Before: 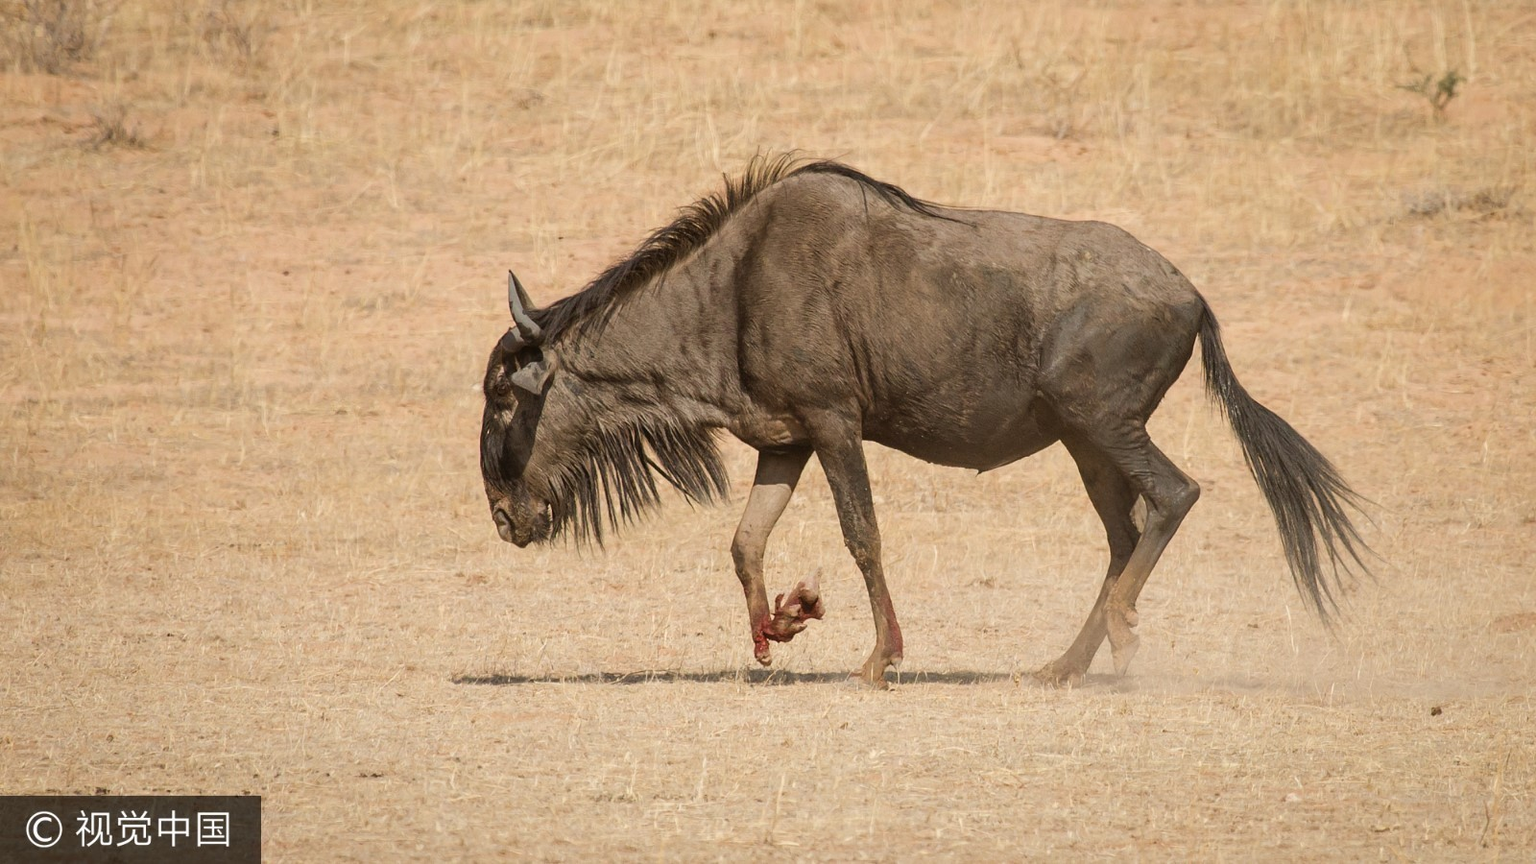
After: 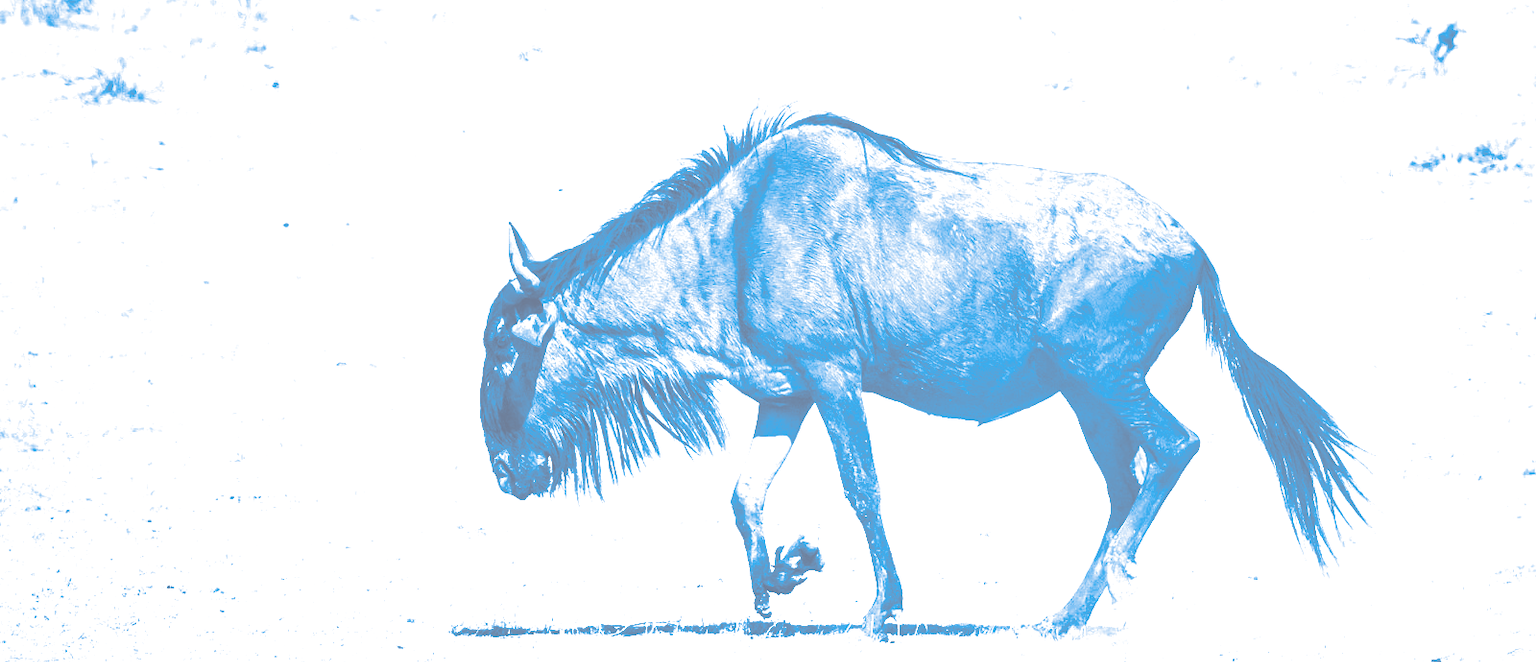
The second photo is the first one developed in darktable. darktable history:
crop: top 5.667%, bottom 17.637%
colorize: hue 25.2°, saturation 83%, source mix 82%, lightness 79%, version 1
split-toning: shadows › hue 220°, shadows › saturation 0.64, highlights › hue 220°, highlights › saturation 0.64, balance 0, compress 5.22%
white balance: red 0.954, blue 1.079
exposure: exposure 0.661 EV, compensate highlight preservation false
shadows and highlights: radius 171.16, shadows 27, white point adjustment 3.13, highlights -67.95, soften with gaussian
